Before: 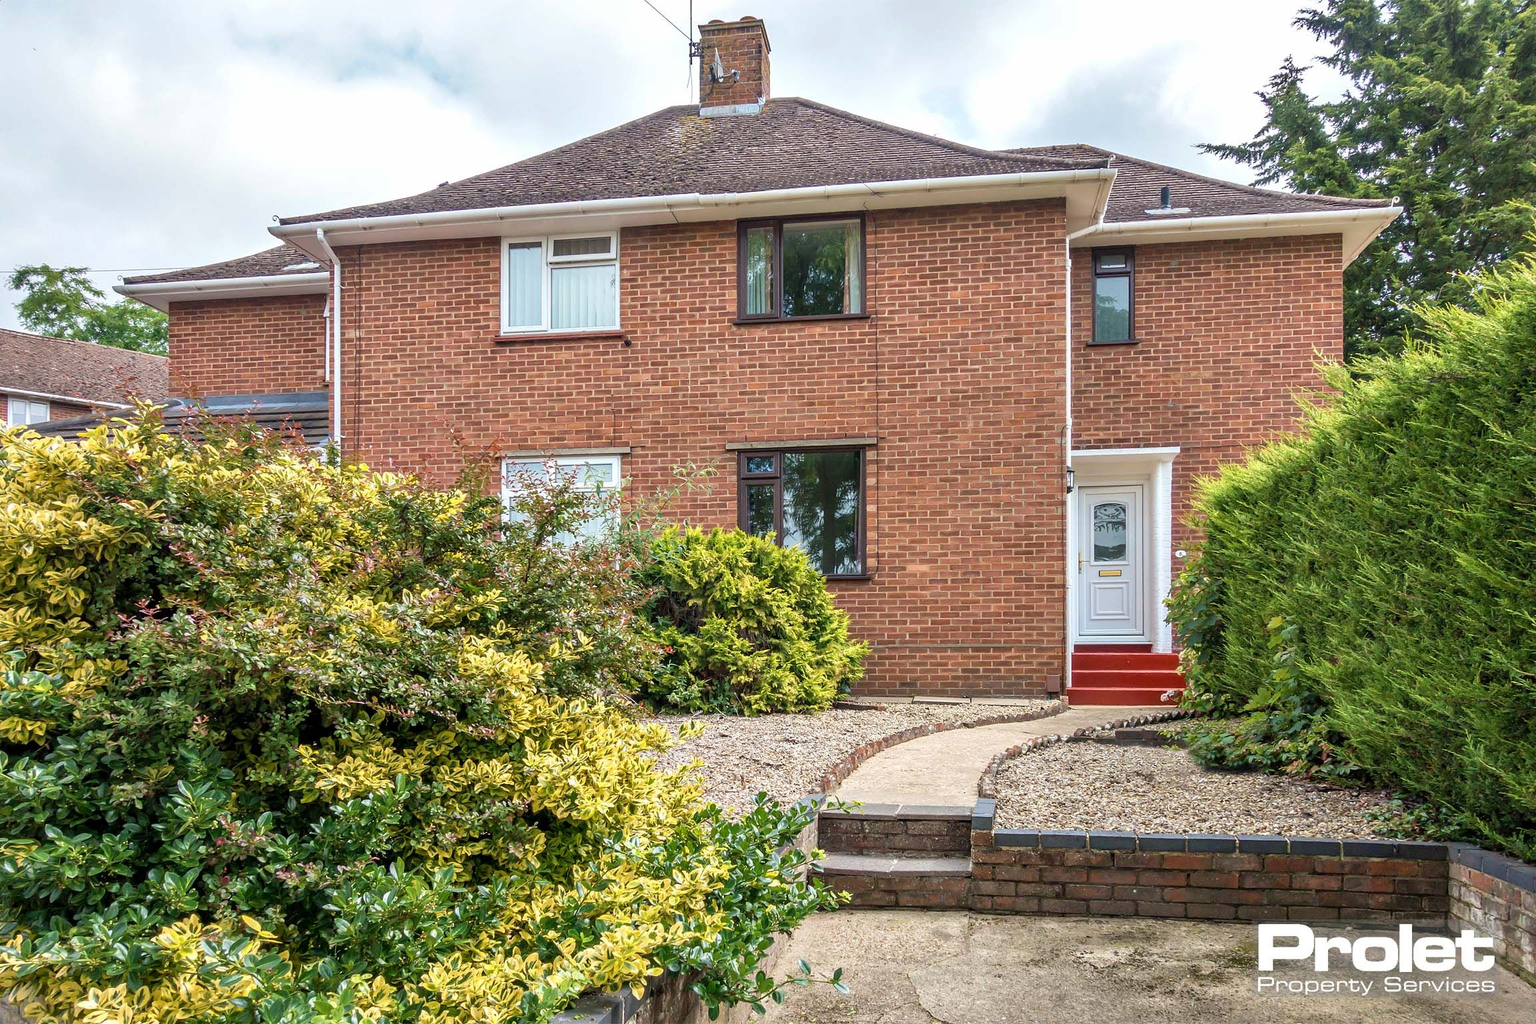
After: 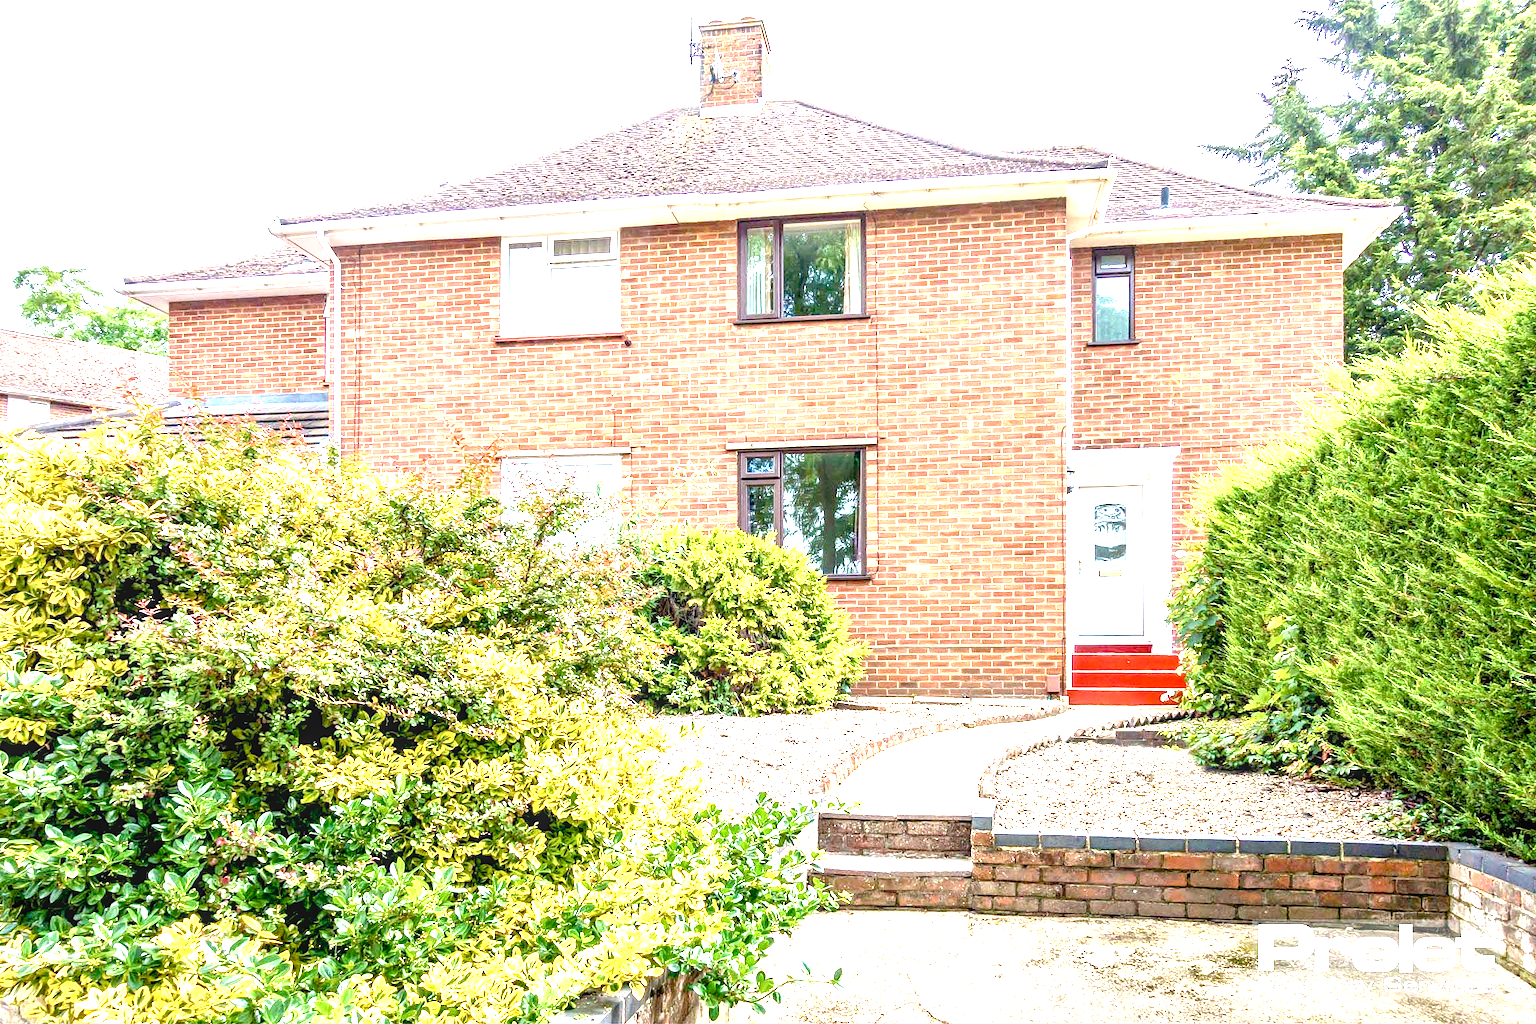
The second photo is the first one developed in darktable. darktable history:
color balance rgb: perceptual saturation grading › global saturation 20%, perceptual saturation grading › highlights -25%, perceptual saturation grading › shadows 25%
exposure: black level correction 0.005, exposure 2.084 EV, compensate highlight preservation false
color balance: contrast -0.5%
local contrast: on, module defaults
